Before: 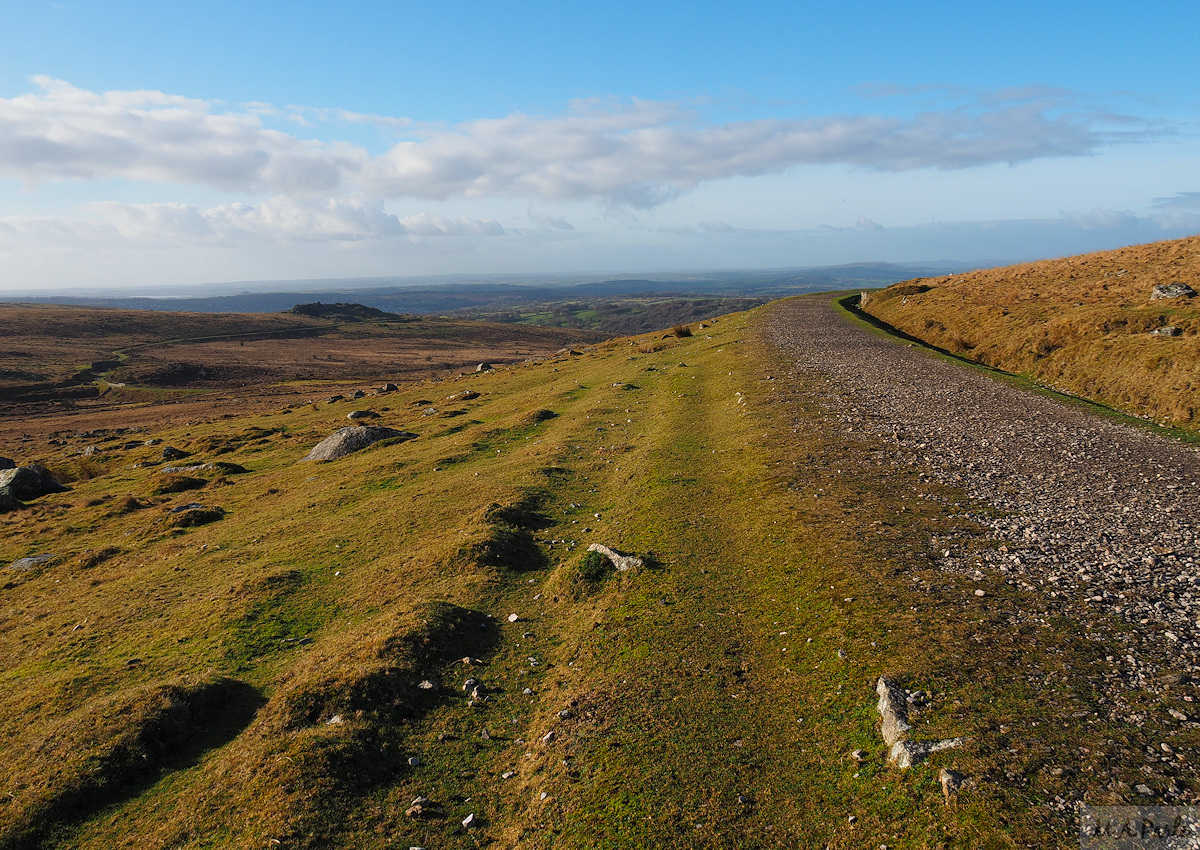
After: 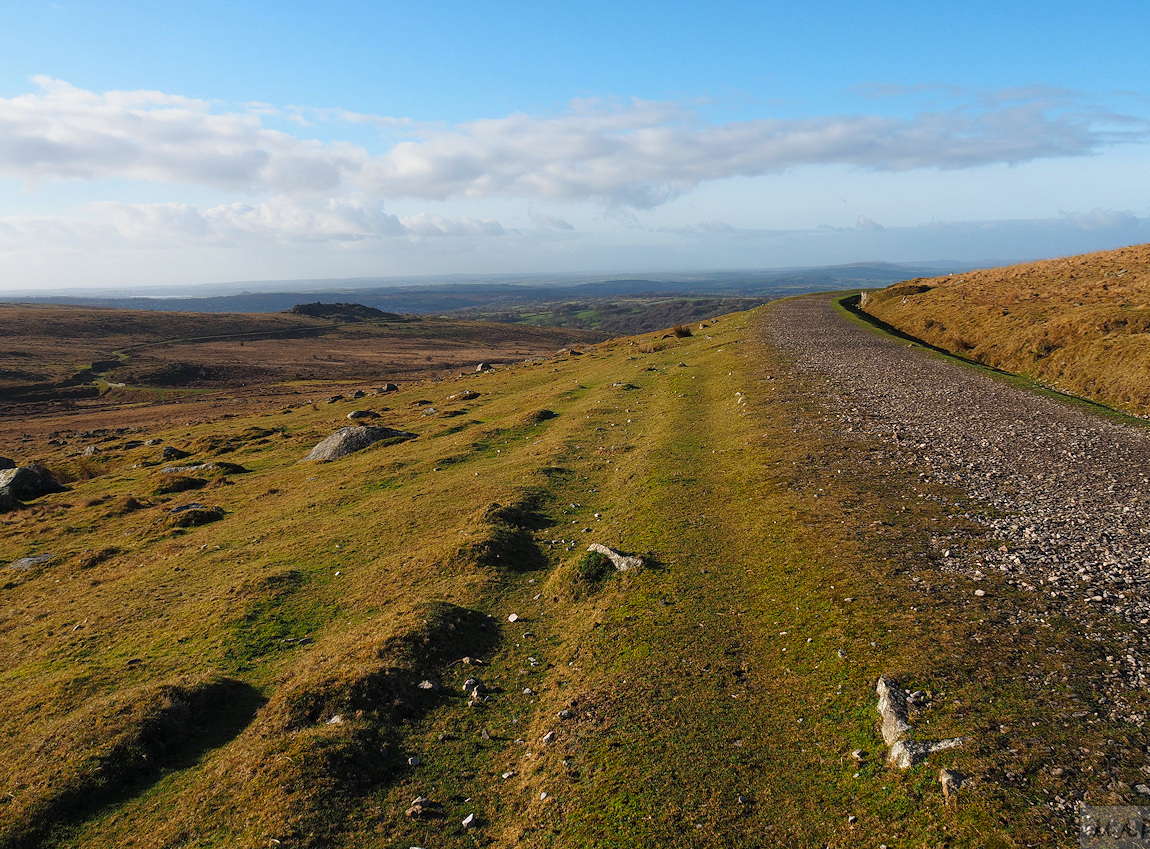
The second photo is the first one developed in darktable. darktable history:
crop: right 4.126%, bottom 0.031%
shadows and highlights: shadows 0, highlights 40
